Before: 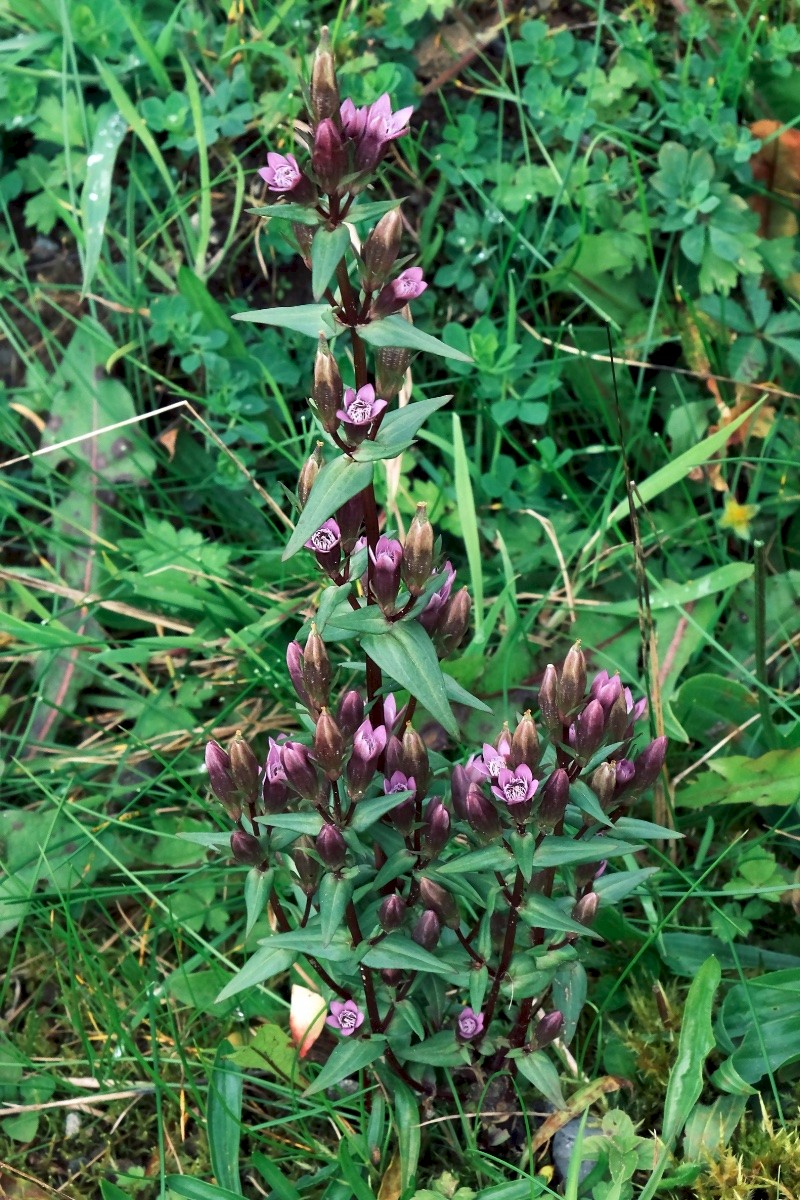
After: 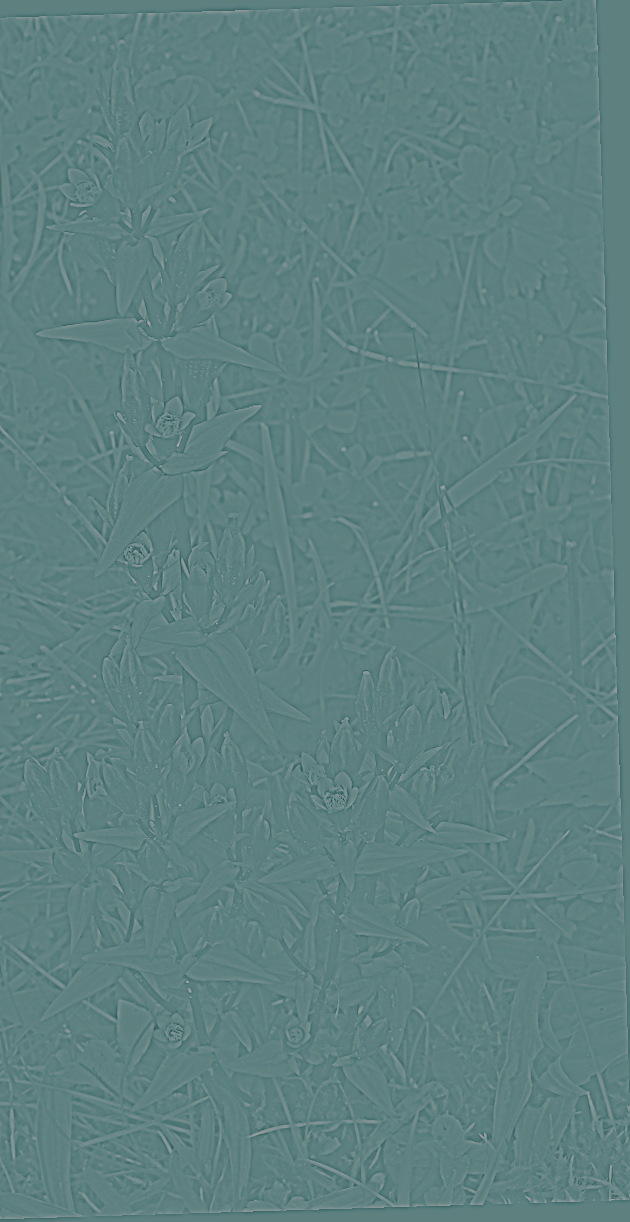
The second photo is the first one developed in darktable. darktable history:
monochrome: on, module defaults
split-toning: shadows › hue 183.6°, shadows › saturation 0.52, highlights › hue 0°, highlights › saturation 0
rotate and perspective: rotation -1.75°, automatic cropping off
tone equalizer: on, module defaults
highpass: sharpness 5.84%, contrast boost 8.44%
color correction: highlights a* -9.35, highlights b* -23.15
crop and rotate: left 24.6%
white balance: red 0.925, blue 1.046
